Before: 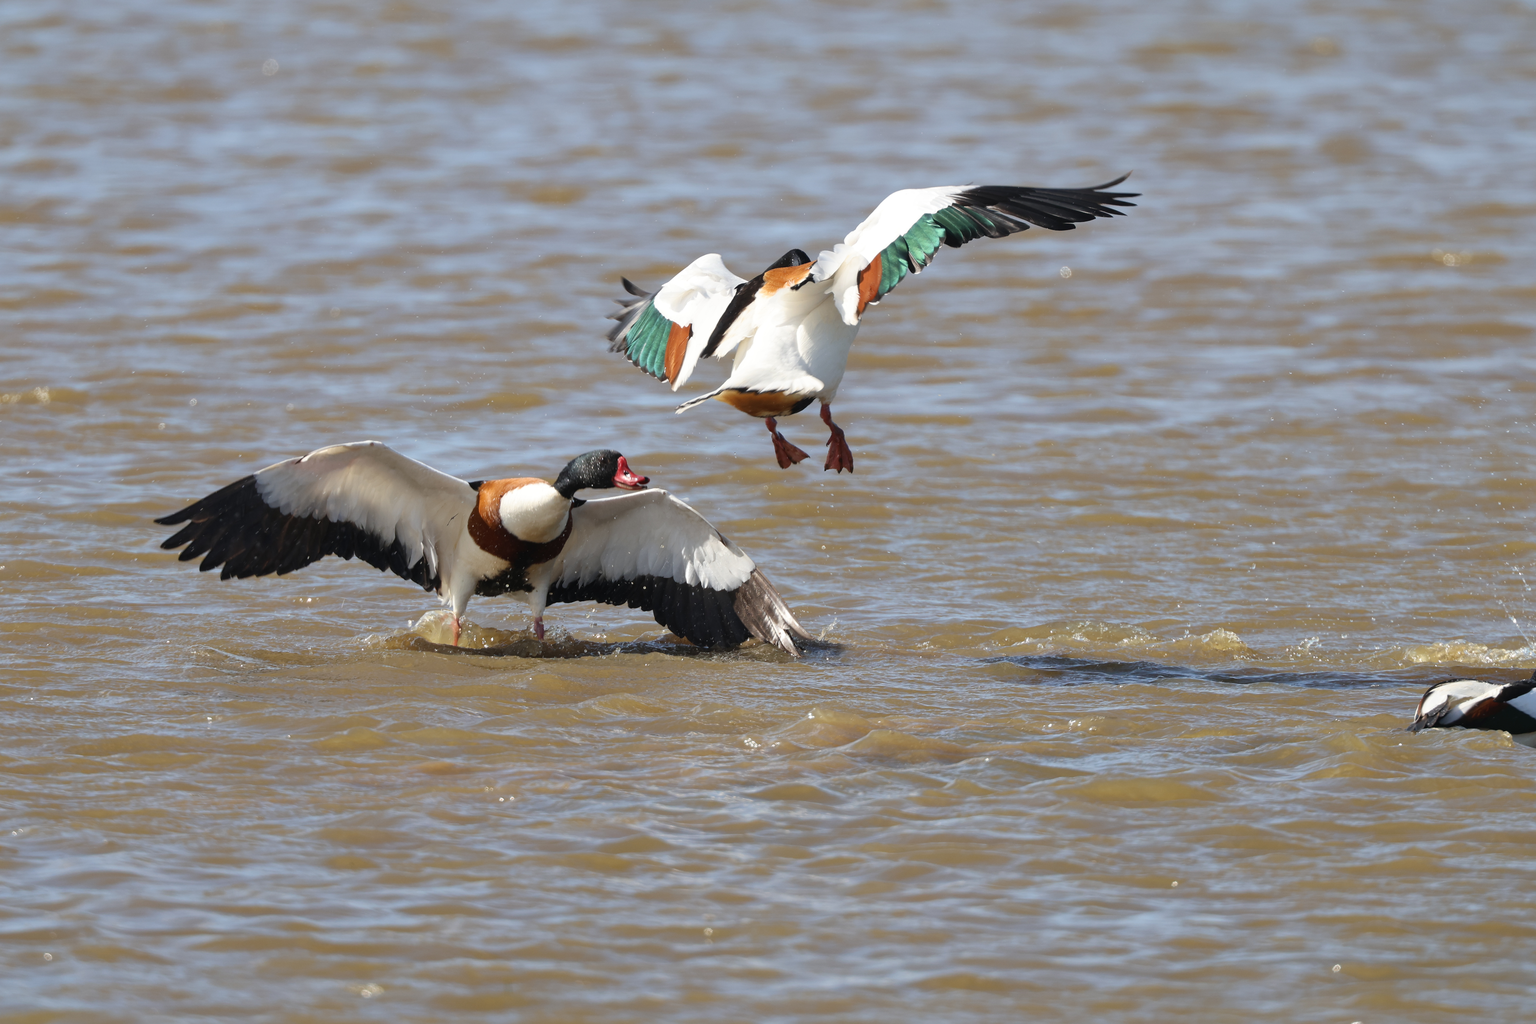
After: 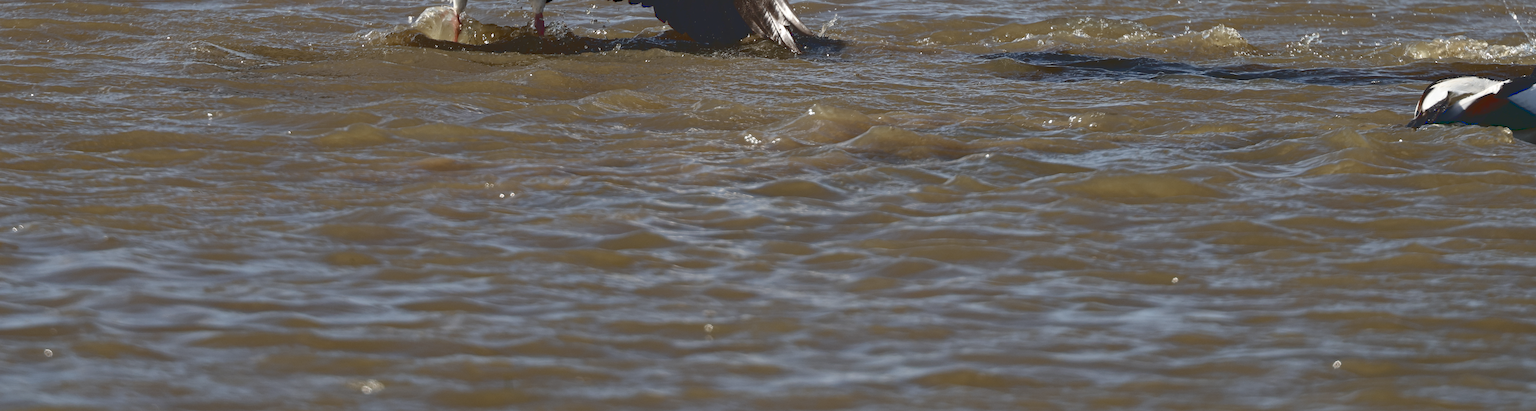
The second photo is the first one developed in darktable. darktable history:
haze removal: compatibility mode true, adaptive false
base curve: curves: ch0 [(0, 0.02) (0.083, 0.036) (1, 1)]
crop and rotate: top 59.01%, bottom 0.757%
color balance rgb: perceptual saturation grading › global saturation -10.445%, perceptual saturation grading › highlights -27.421%, perceptual saturation grading › shadows 21.836%
